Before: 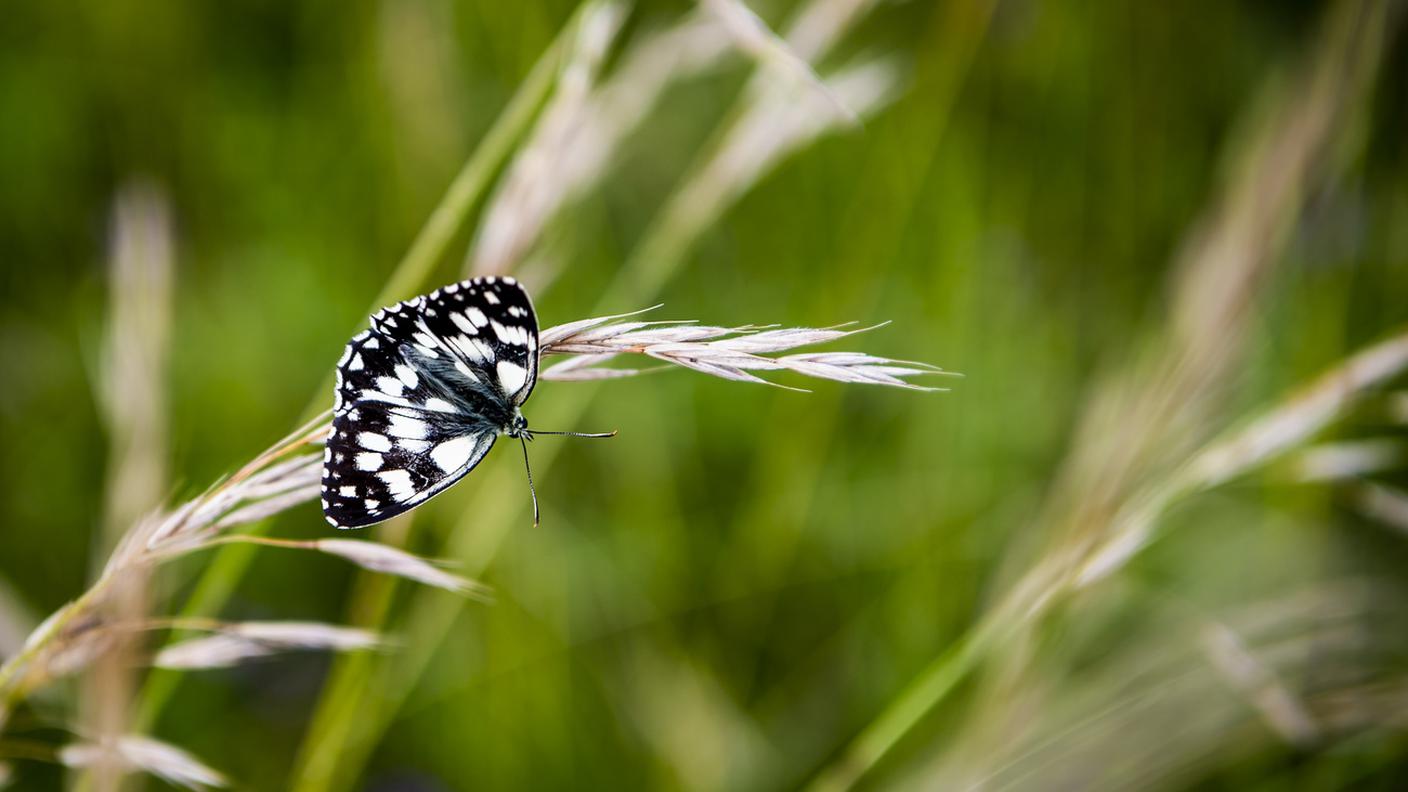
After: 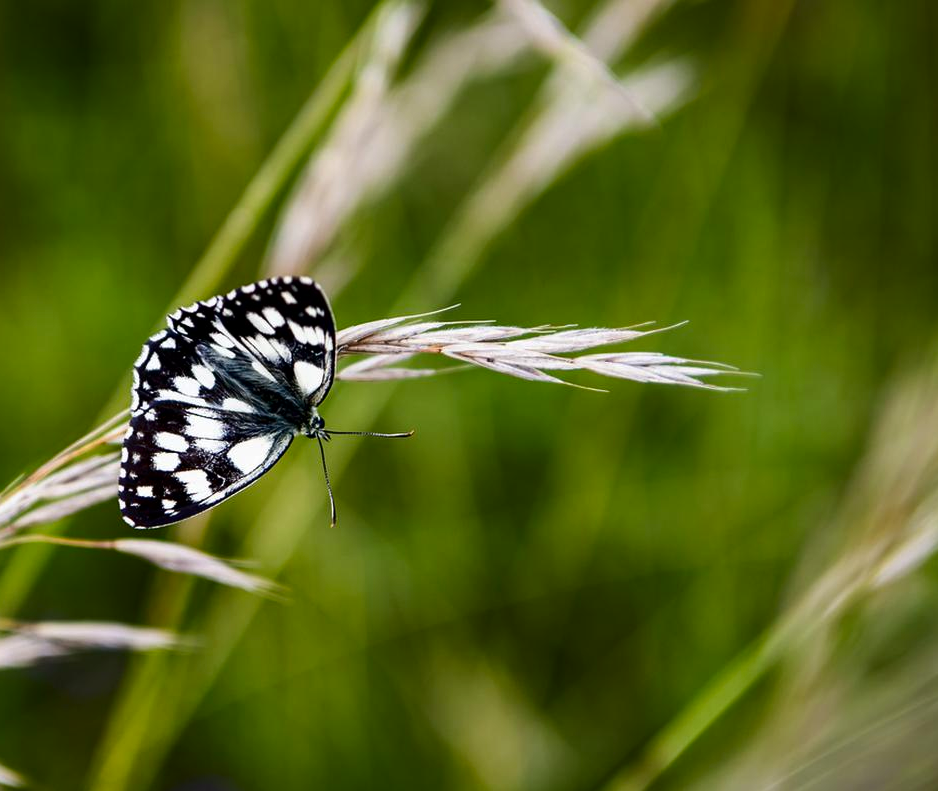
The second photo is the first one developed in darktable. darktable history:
crop and rotate: left 14.436%, right 18.898%
shadows and highlights: shadows 24.5, highlights -78.15, soften with gaussian
contrast brightness saturation: contrast 0.07, brightness -0.13, saturation 0.06
